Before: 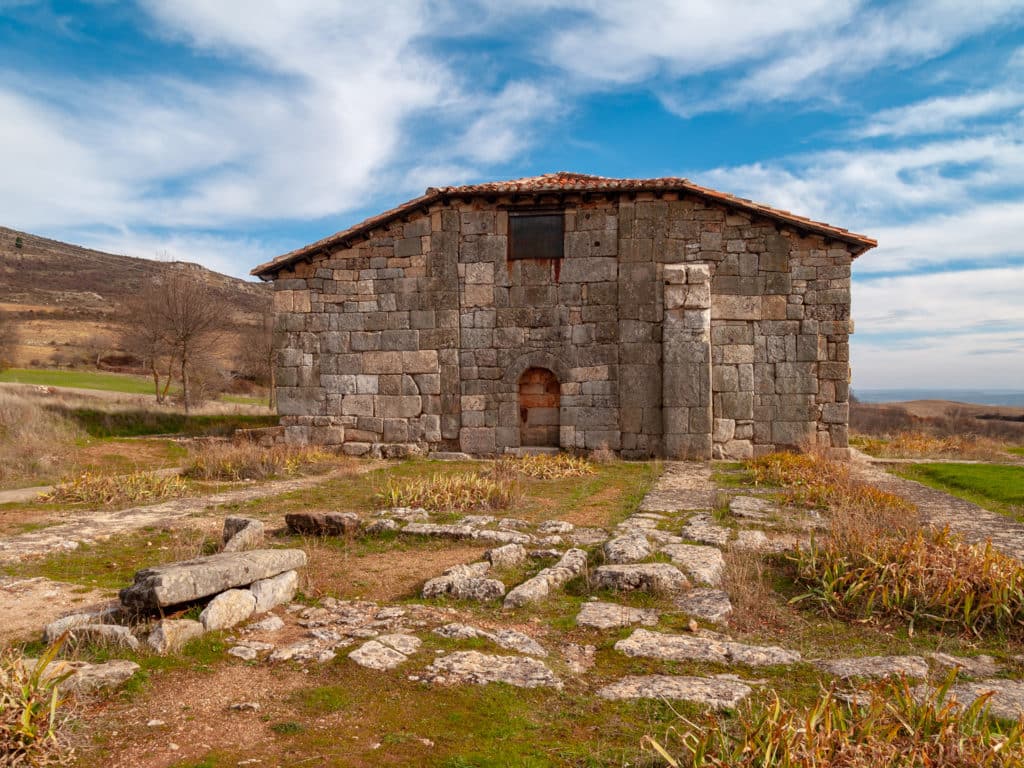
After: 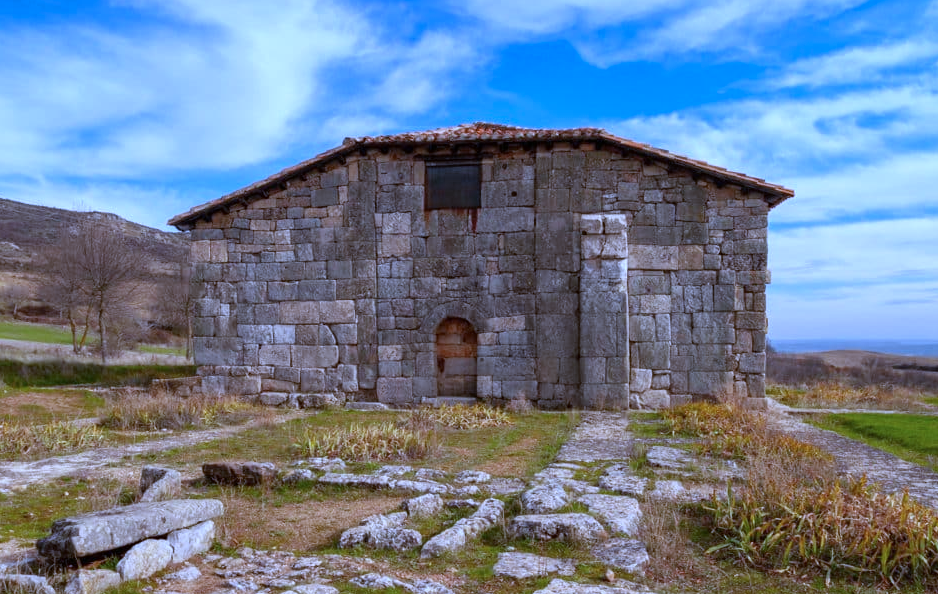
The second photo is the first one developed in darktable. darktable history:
white balance: red 0.871, blue 1.249
crop: left 8.155%, top 6.611%, bottom 15.385%
color calibration: illuminant as shot in camera, x 0.37, y 0.382, temperature 4313.32 K
